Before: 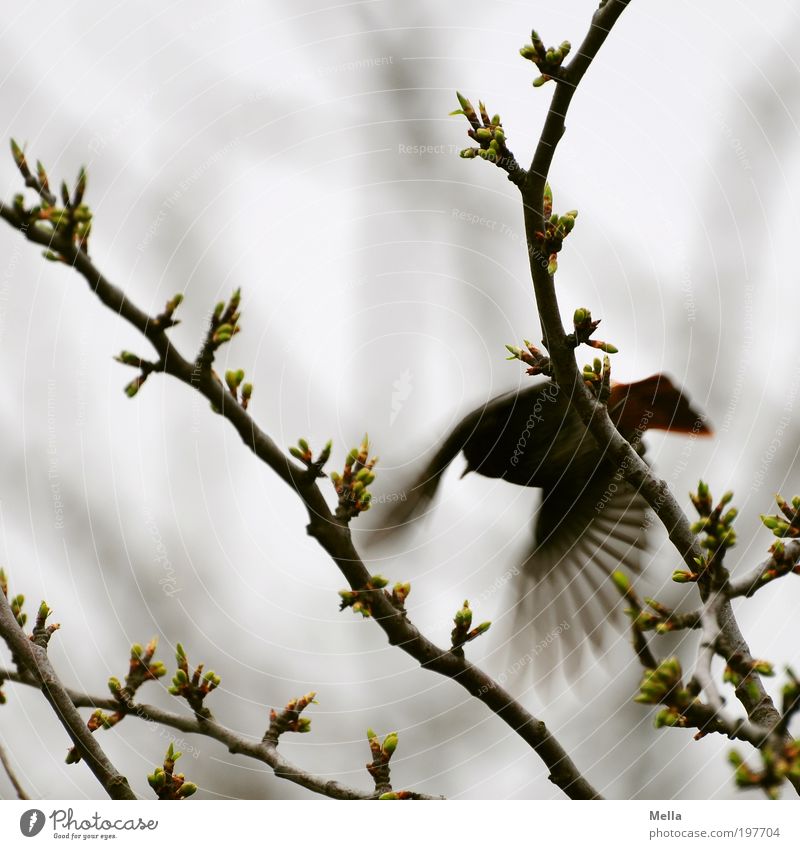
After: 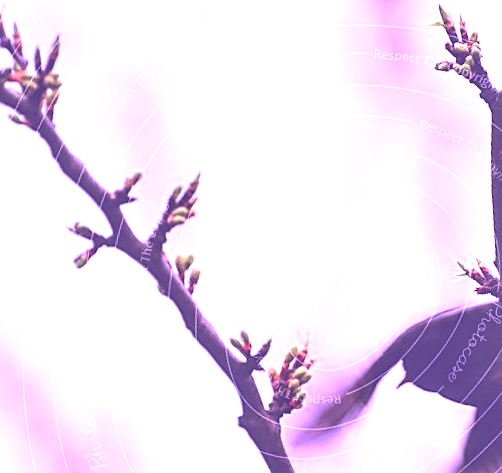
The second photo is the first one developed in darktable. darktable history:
color balance rgb: perceptual saturation grading › global saturation 30.325%
crop and rotate: angle -6.81°, left 2.093%, top 6.908%, right 27.701%, bottom 30.651%
color calibration: illuminant custom, x 0.38, y 0.483, temperature 4446.13 K, clip negative RGB from gamut false
exposure: black level correction -0.024, exposure 1.393 EV, compensate highlight preservation false
sharpen: on, module defaults
local contrast: on, module defaults
